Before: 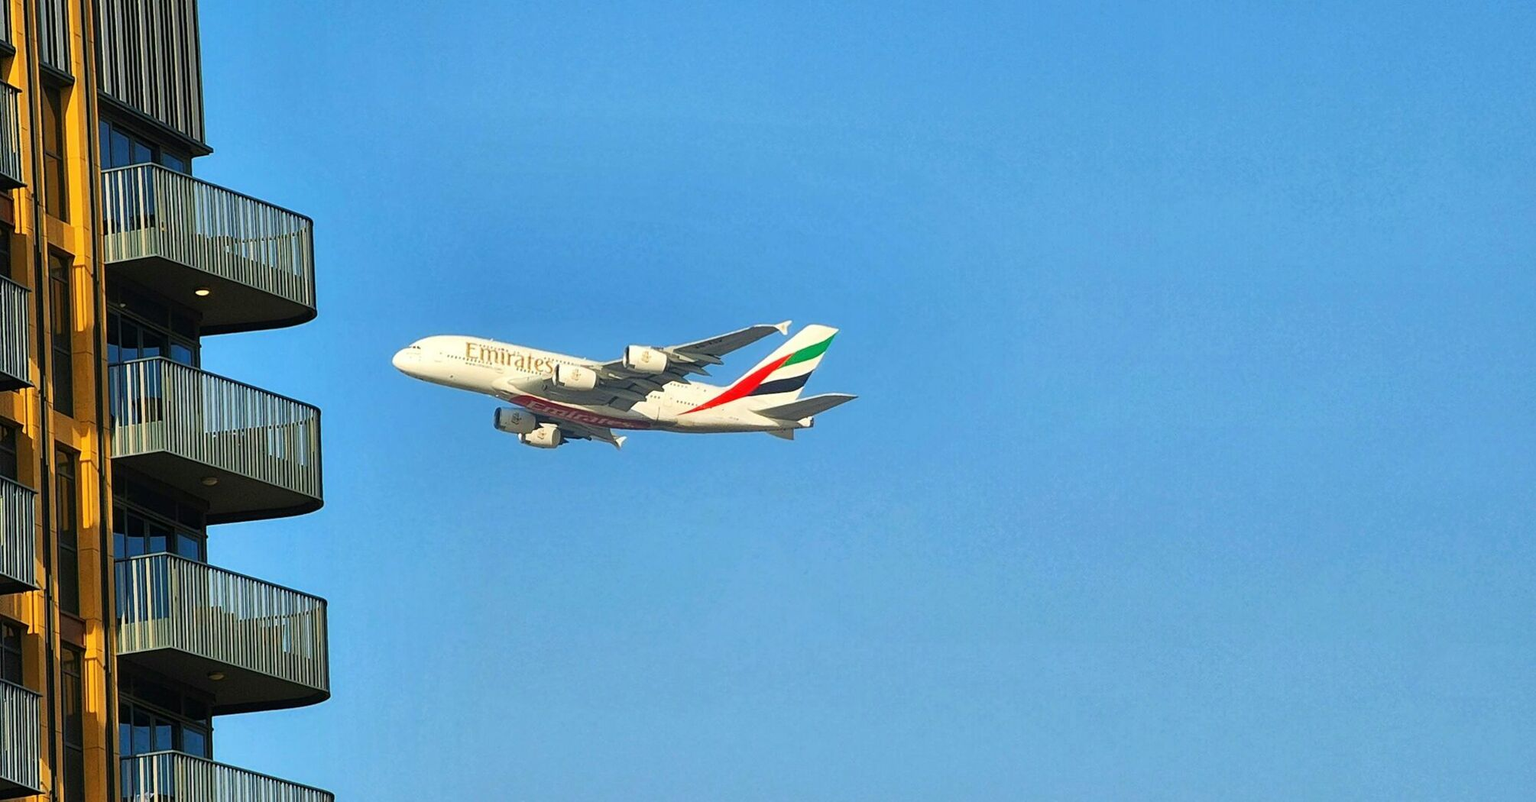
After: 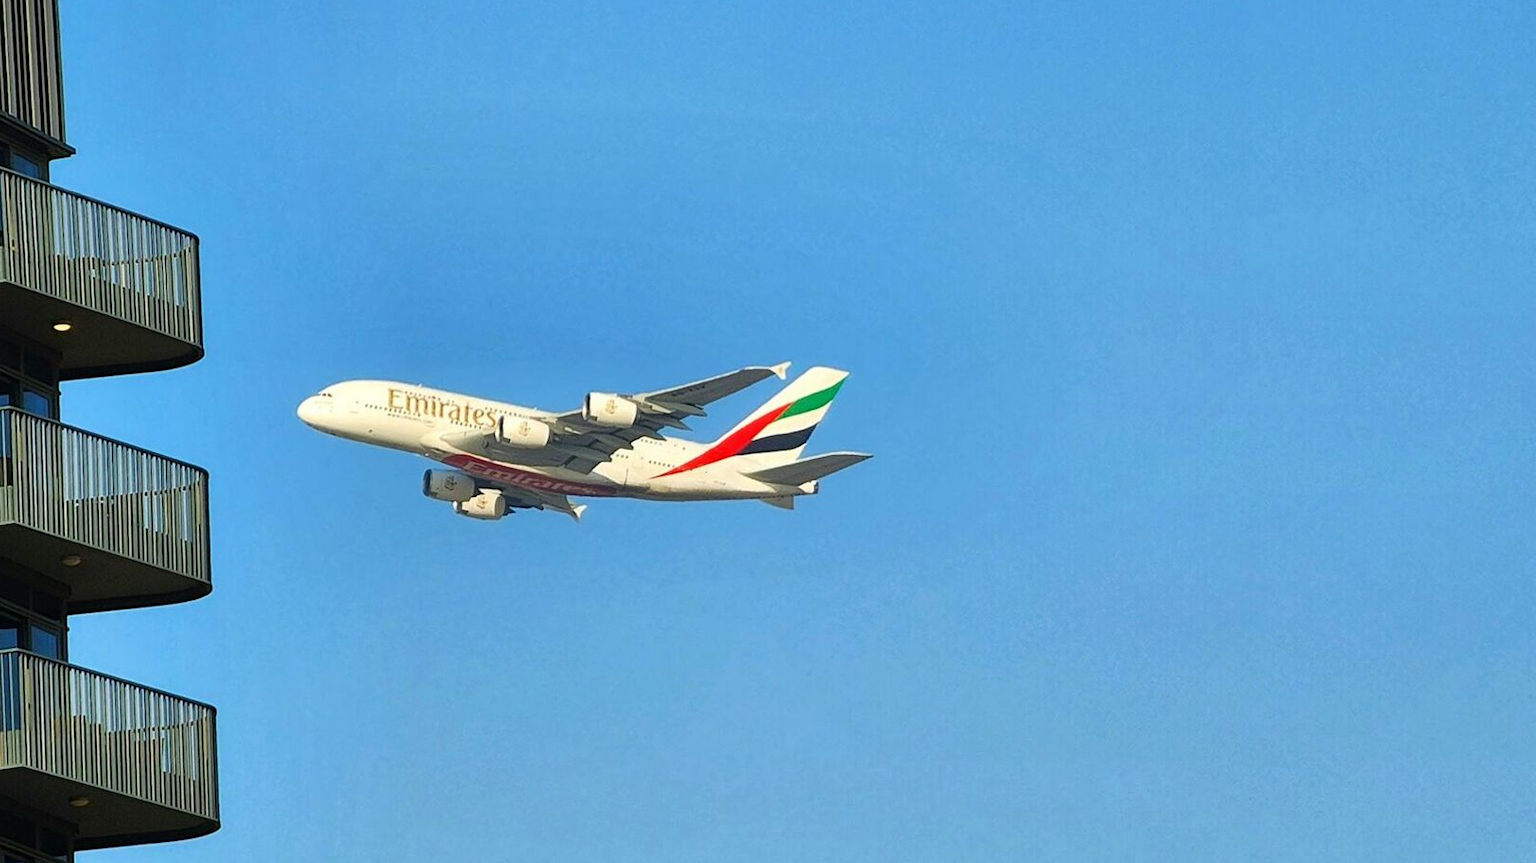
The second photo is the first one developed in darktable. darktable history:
crop: left 9.911%, top 3.608%, right 9.212%, bottom 9.283%
